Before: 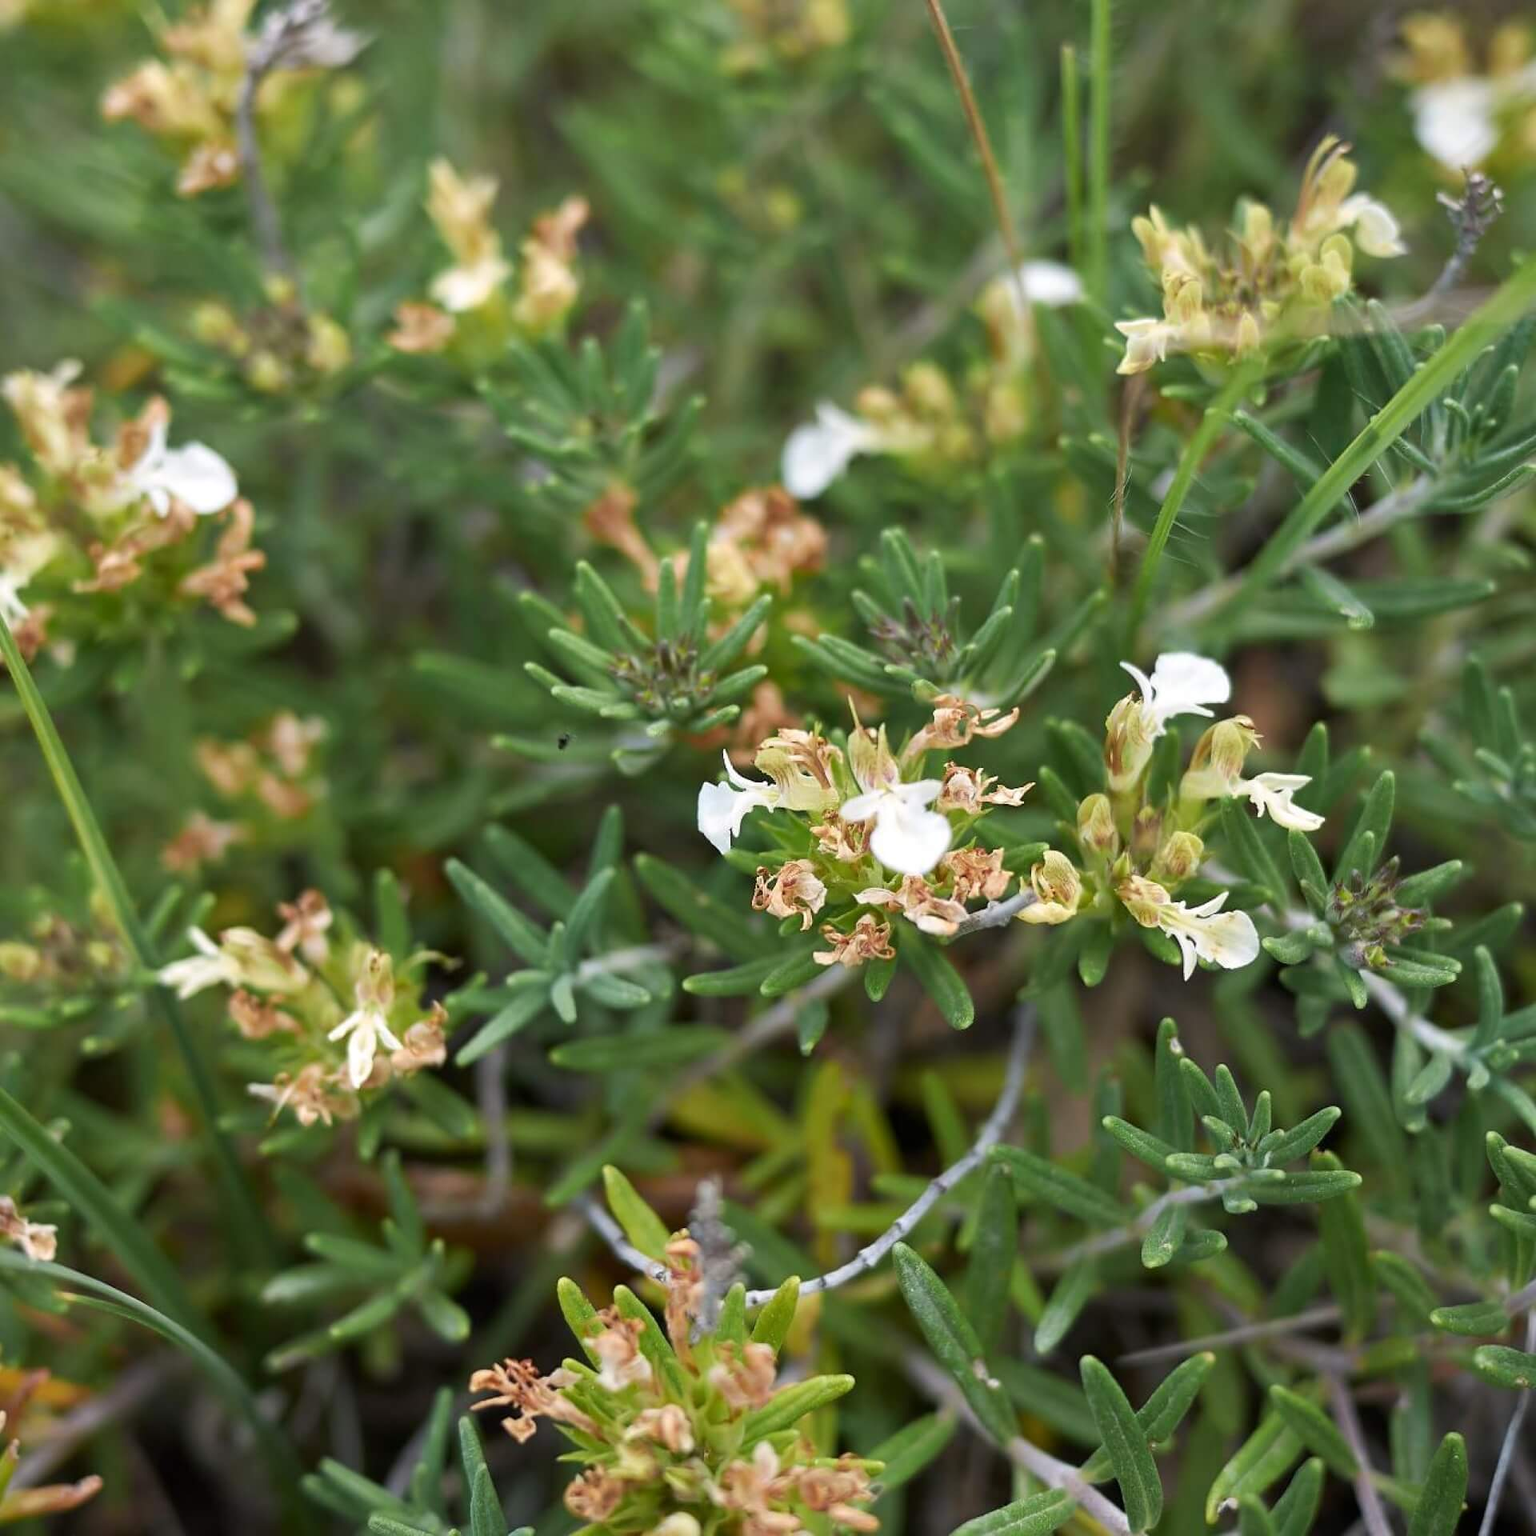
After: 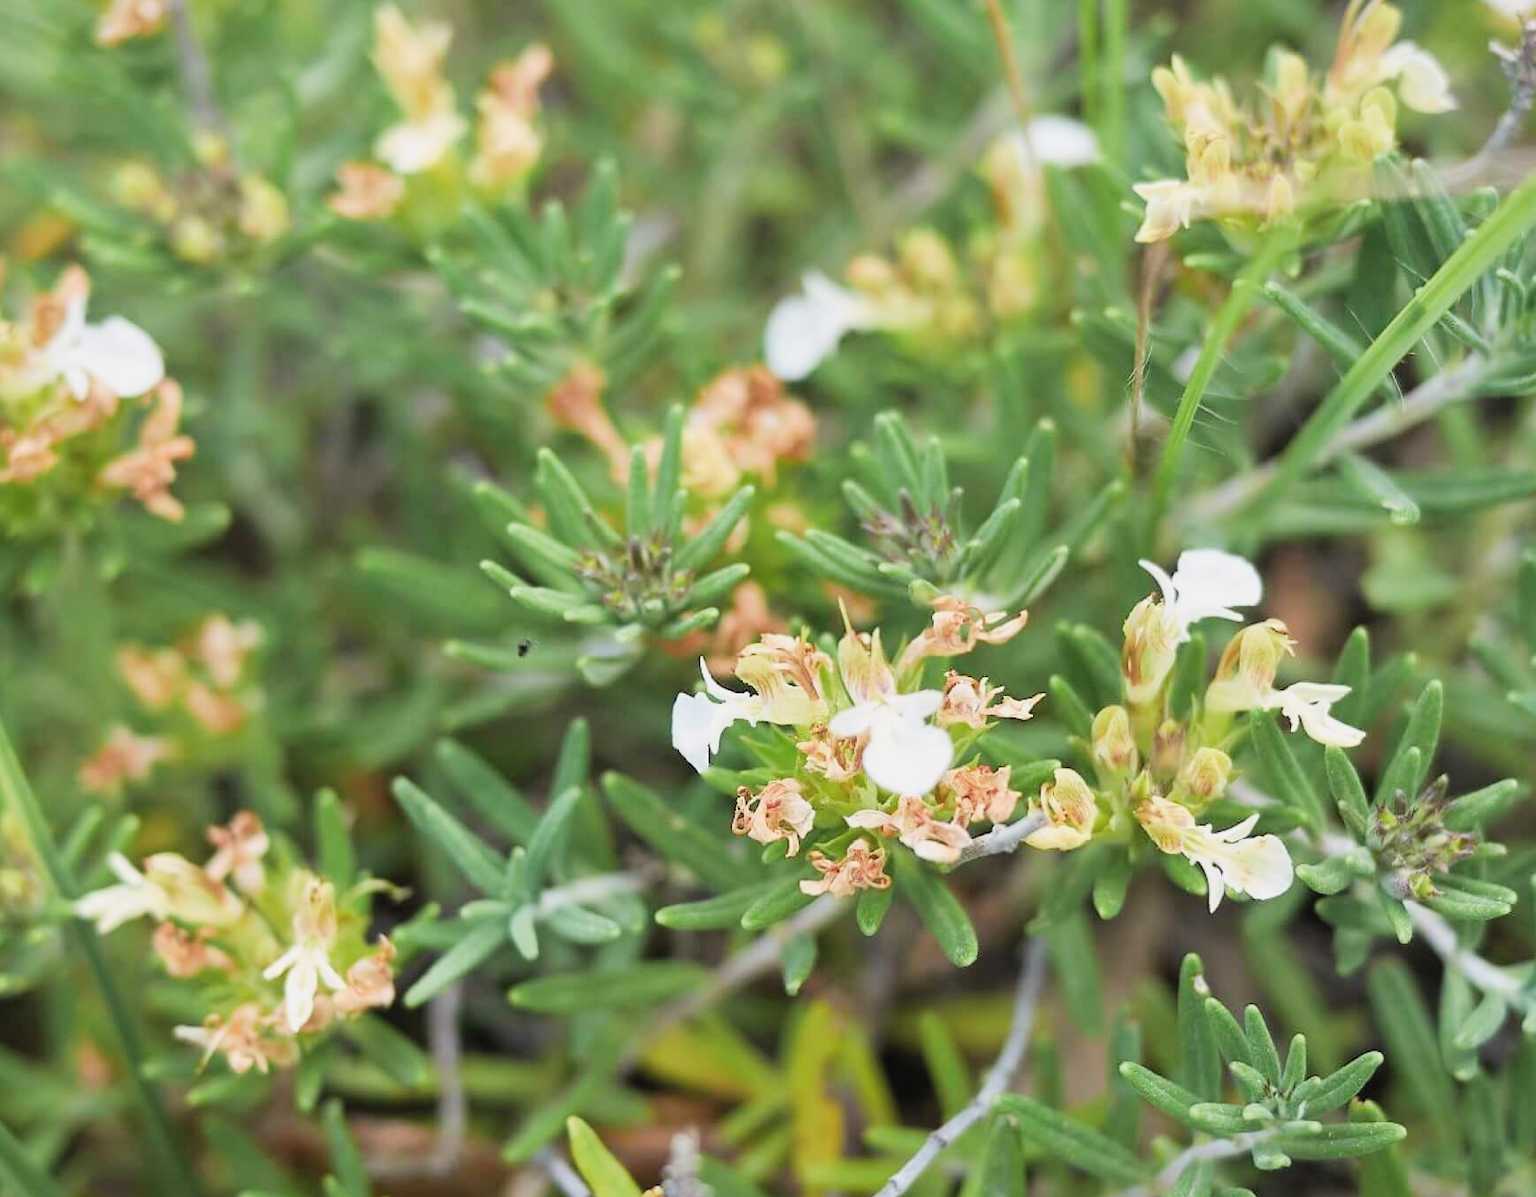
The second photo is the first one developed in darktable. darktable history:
shadows and highlights: shadows 24.89, highlights -24.29, shadows color adjustment 97.67%
crop: left 5.86%, top 10.125%, right 3.65%, bottom 19.311%
filmic rgb: black relative exposure -7.65 EV, white relative exposure 4.56 EV, hardness 3.61, contrast 1.052
exposure: black level correction -0.005, exposure 1.002 EV, compensate highlight preservation false
